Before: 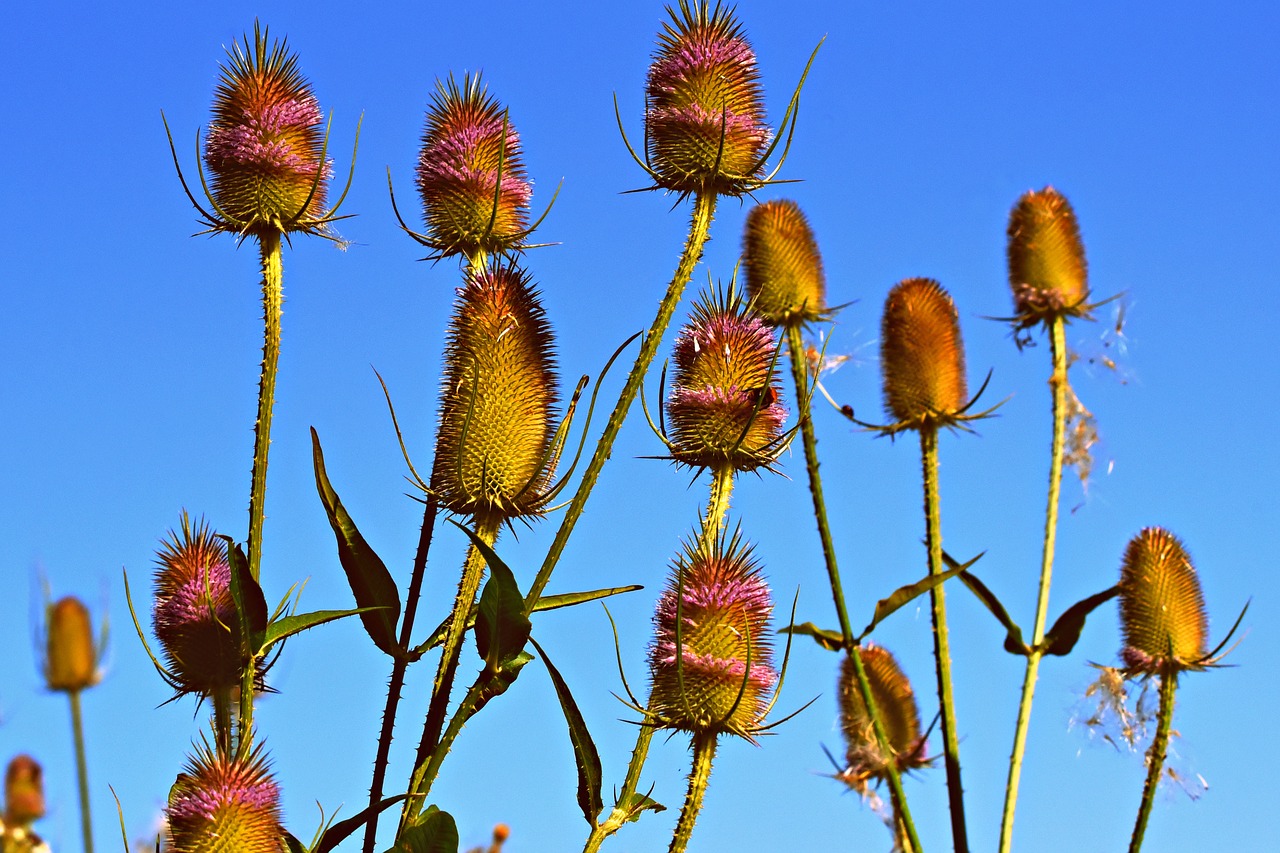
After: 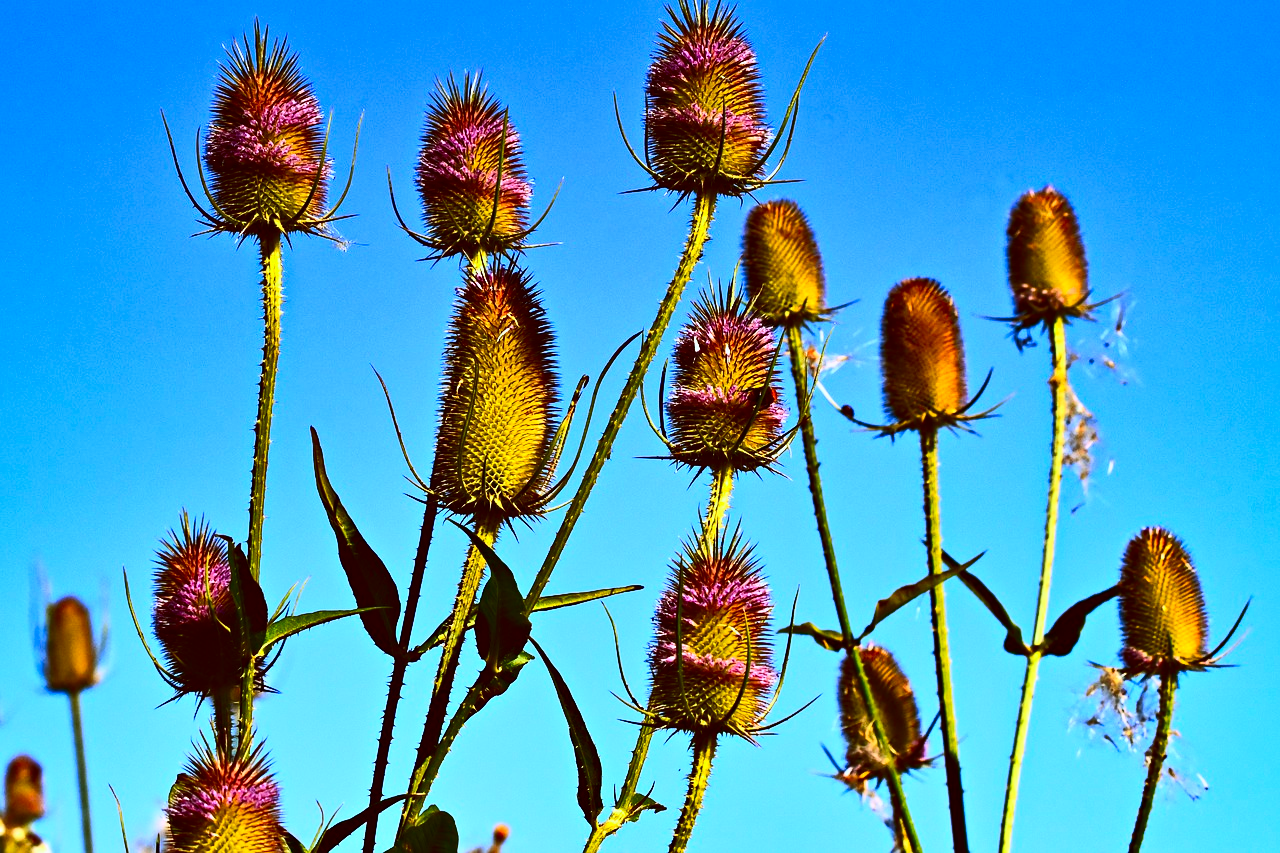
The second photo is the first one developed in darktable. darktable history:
white balance: red 0.931, blue 1.11
contrast brightness saturation: contrast 0.4, brightness 0.05, saturation 0.25
shadows and highlights: soften with gaussian
